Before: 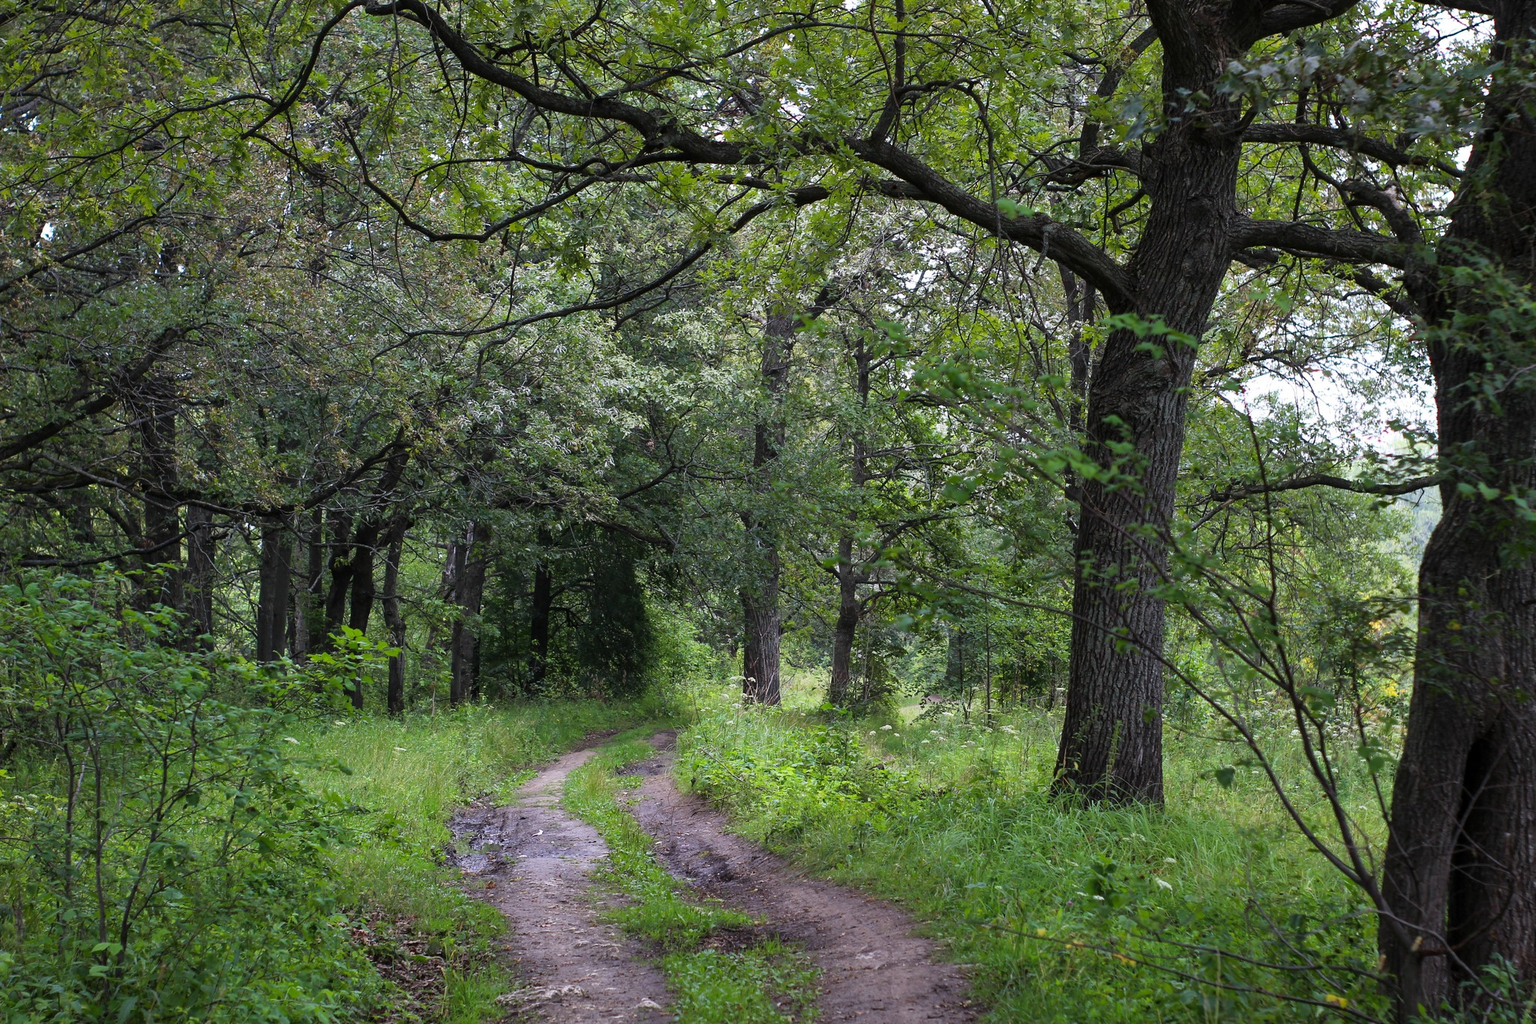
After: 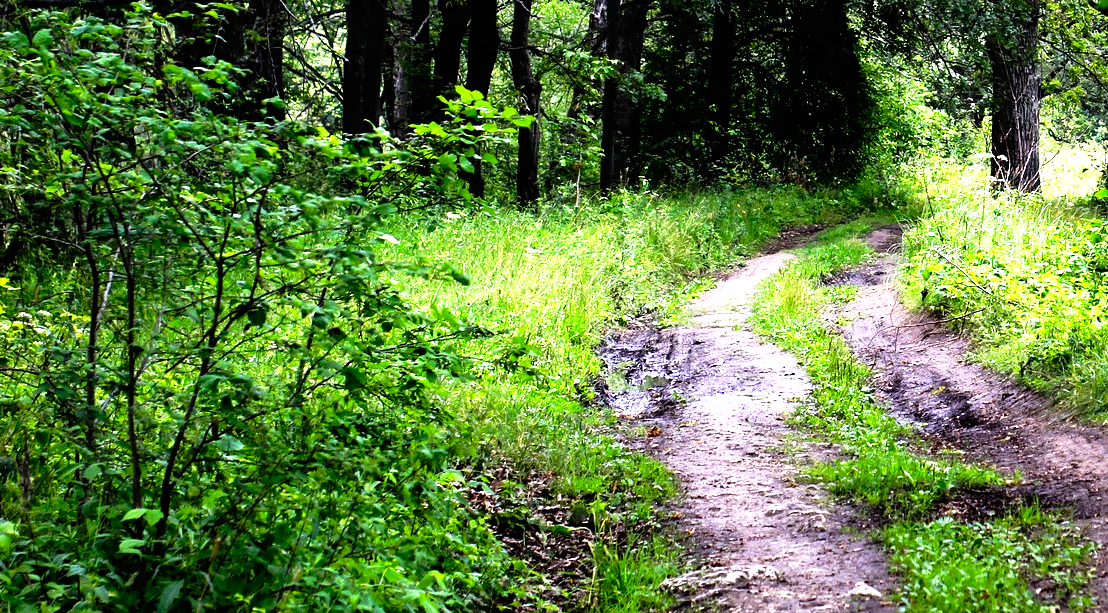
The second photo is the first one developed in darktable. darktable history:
tone curve: curves: ch0 [(0, 0) (0.003, 0.008) (0.011, 0.008) (0.025, 0.008) (0.044, 0.008) (0.069, 0.006) (0.1, 0.006) (0.136, 0.006) (0.177, 0.008) (0.224, 0.012) (0.277, 0.026) (0.335, 0.083) (0.399, 0.165) (0.468, 0.292) (0.543, 0.416) (0.623, 0.535) (0.709, 0.692) (0.801, 0.853) (0.898, 0.981) (1, 1)], preserve colors none
exposure: black level correction 0, exposure 1.2 EV, compensate highlight preservation false
crop and rotate: top 54.838%, right 45.874%, bottom 0.189%
contrast brightness saturation: contrast 0.108, saturation -0.159
